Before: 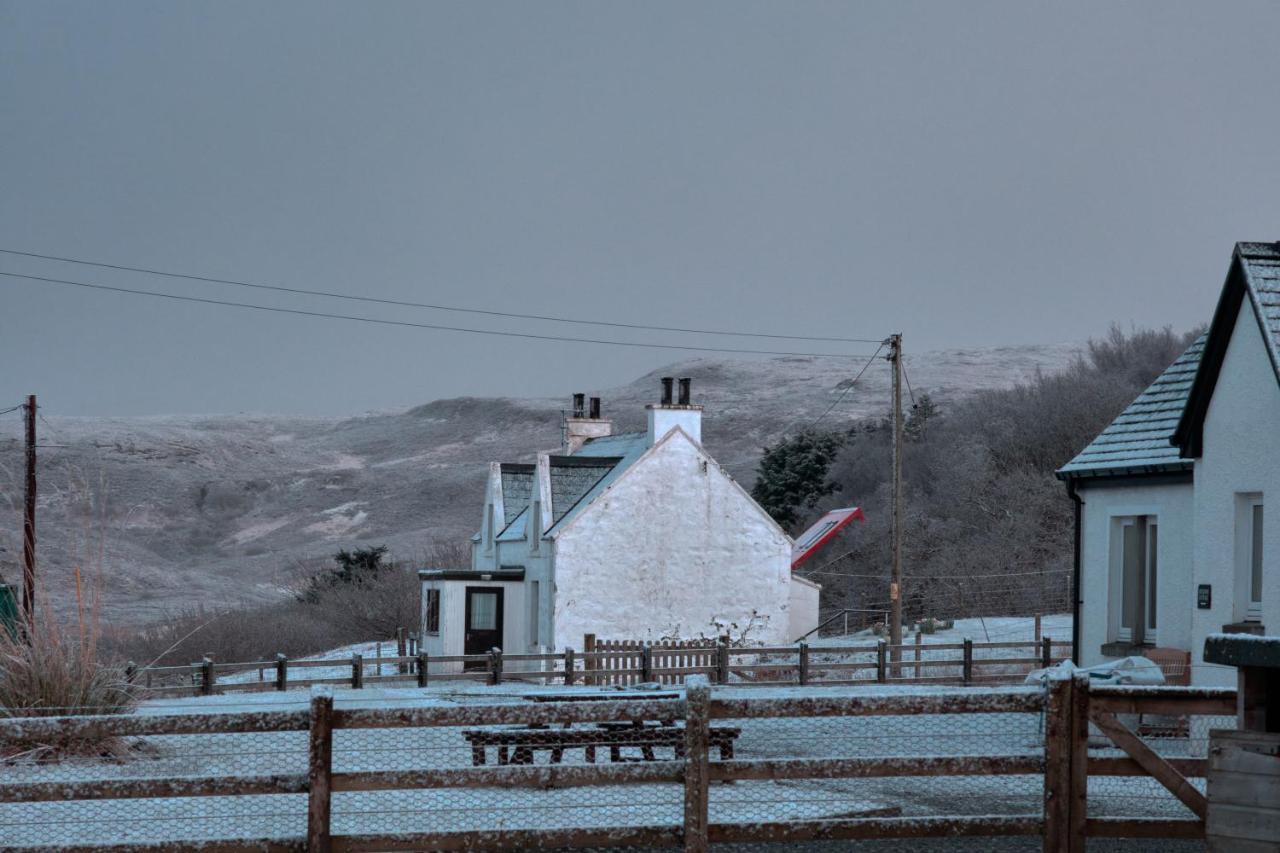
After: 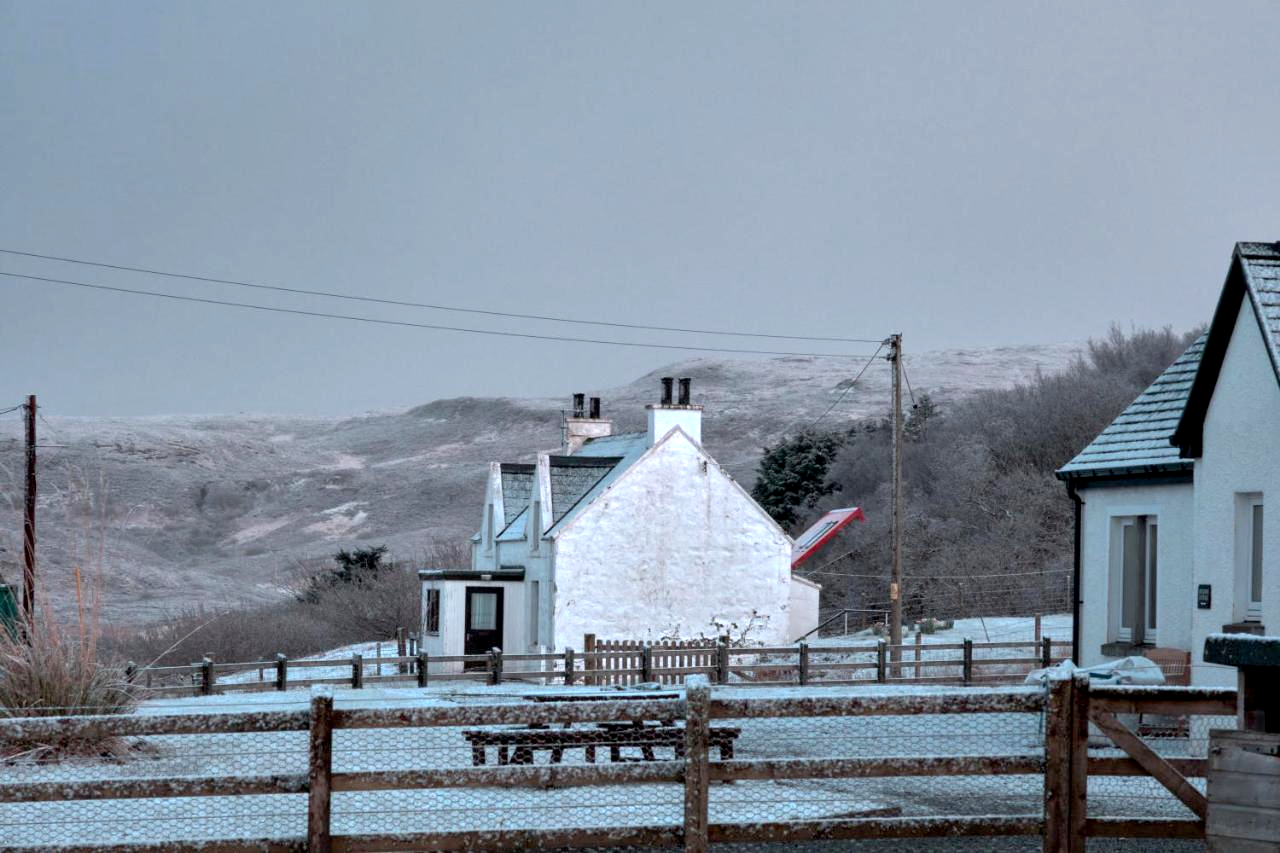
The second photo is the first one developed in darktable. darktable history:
exposure: black level correction 0.005, exposure 0.417 EV, compensate highlight preservation false
shadows and highlights: radius 44.78, white point adjustment 6.64, compress 79.65%, highlights color adjustment 78.42%, soften with gaussian
